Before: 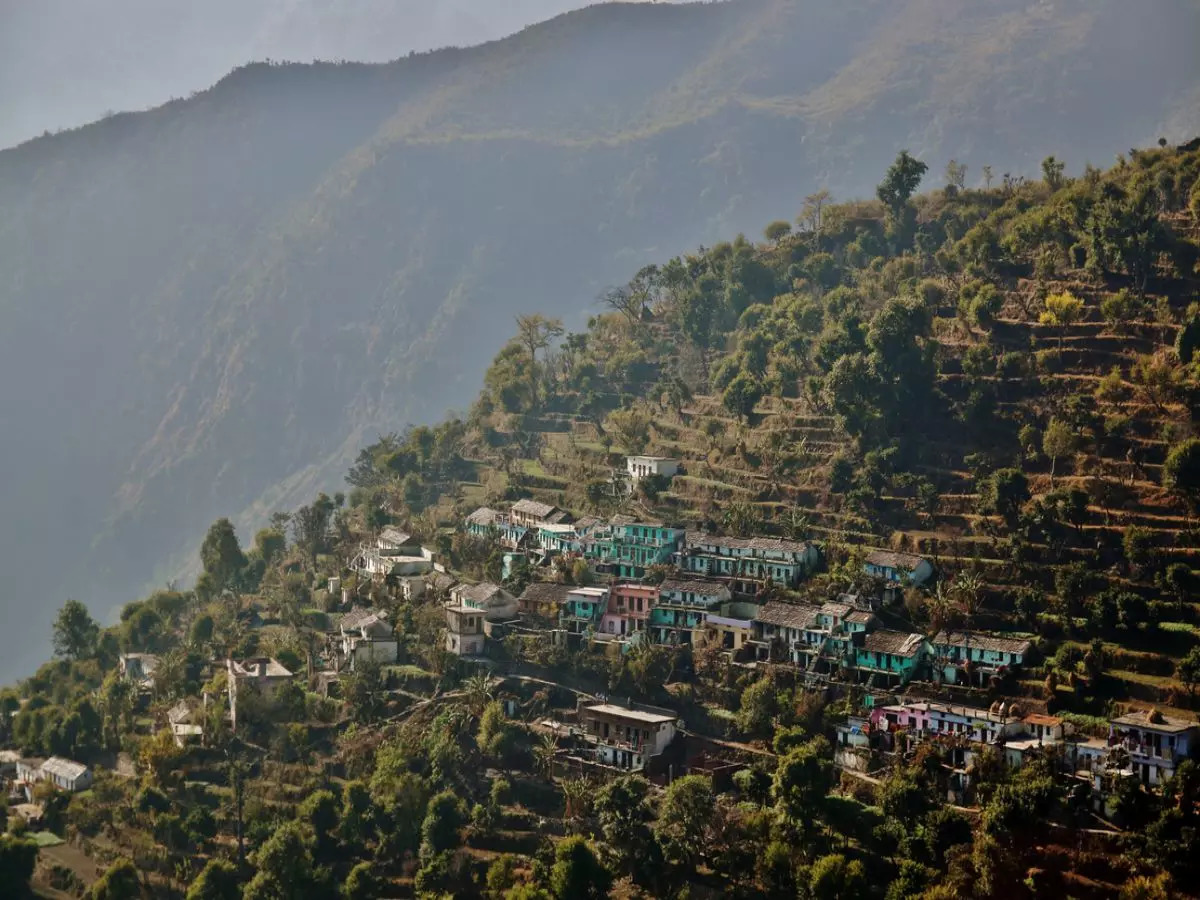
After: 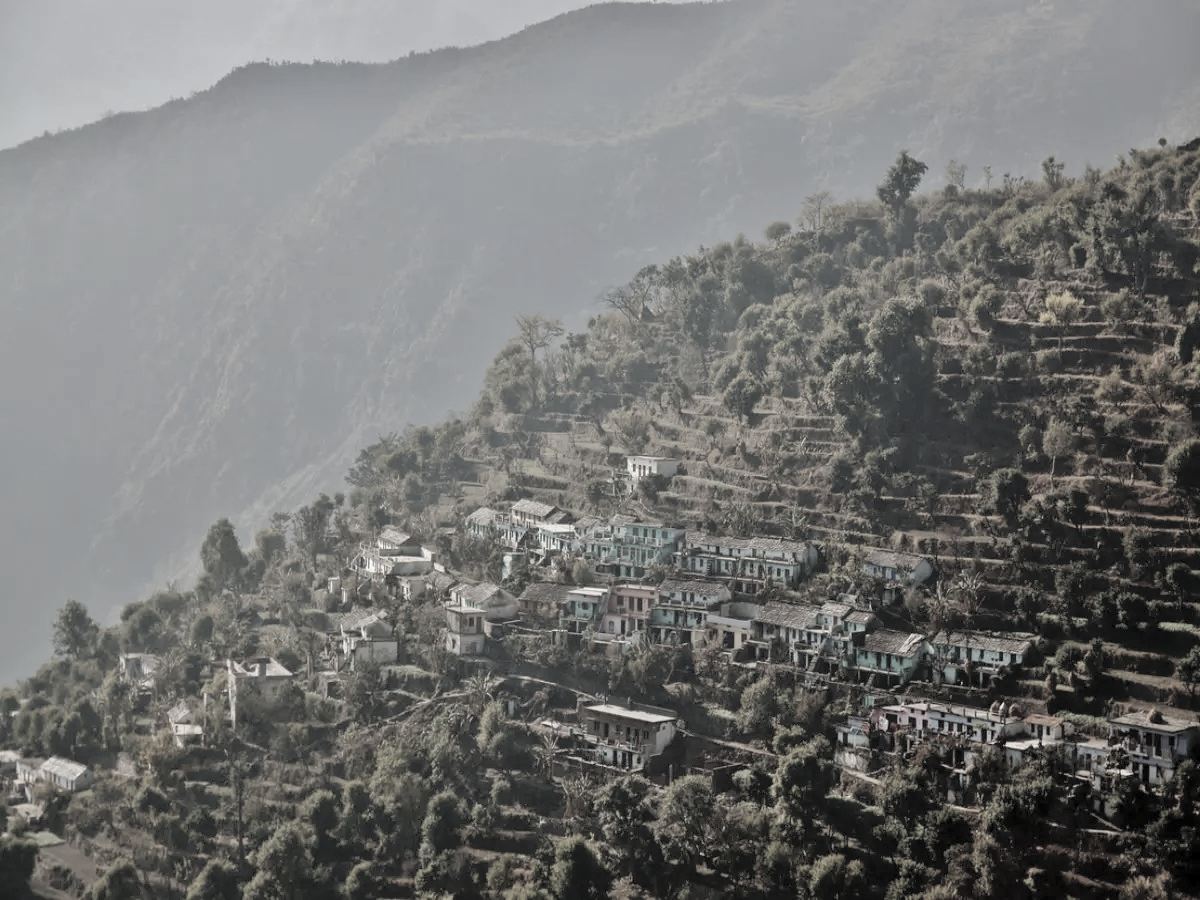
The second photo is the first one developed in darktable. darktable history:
contrast brightness saturation: brightness 0.188, saturation -0.508
color correction: highlights b* 0.059, saturation 0.501
